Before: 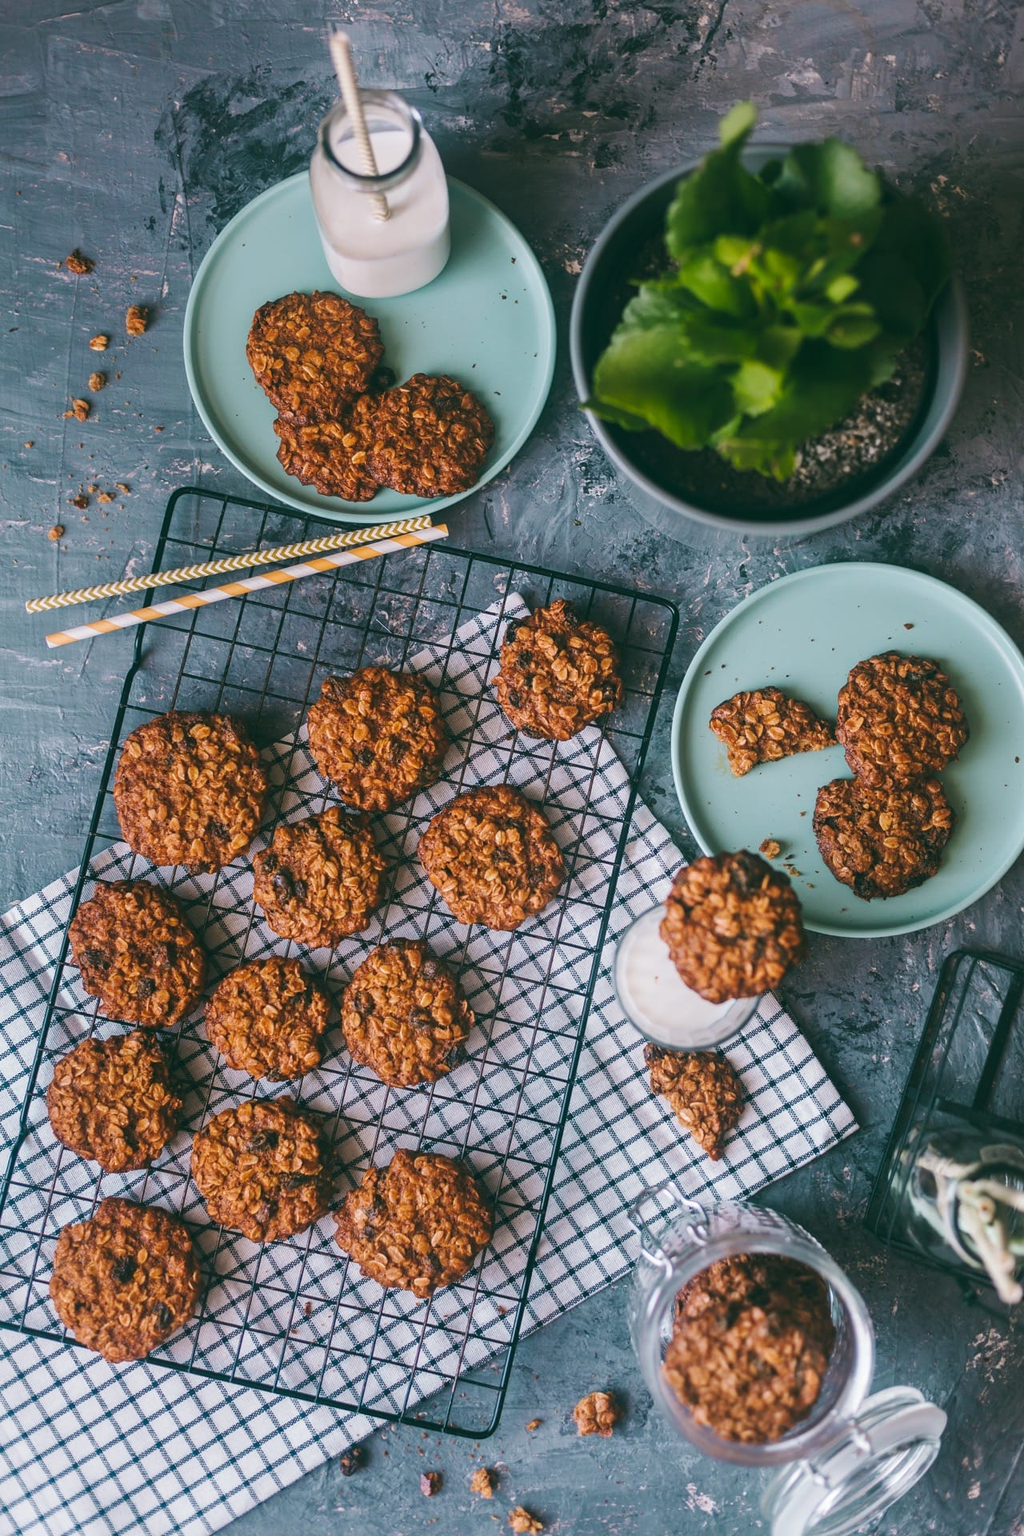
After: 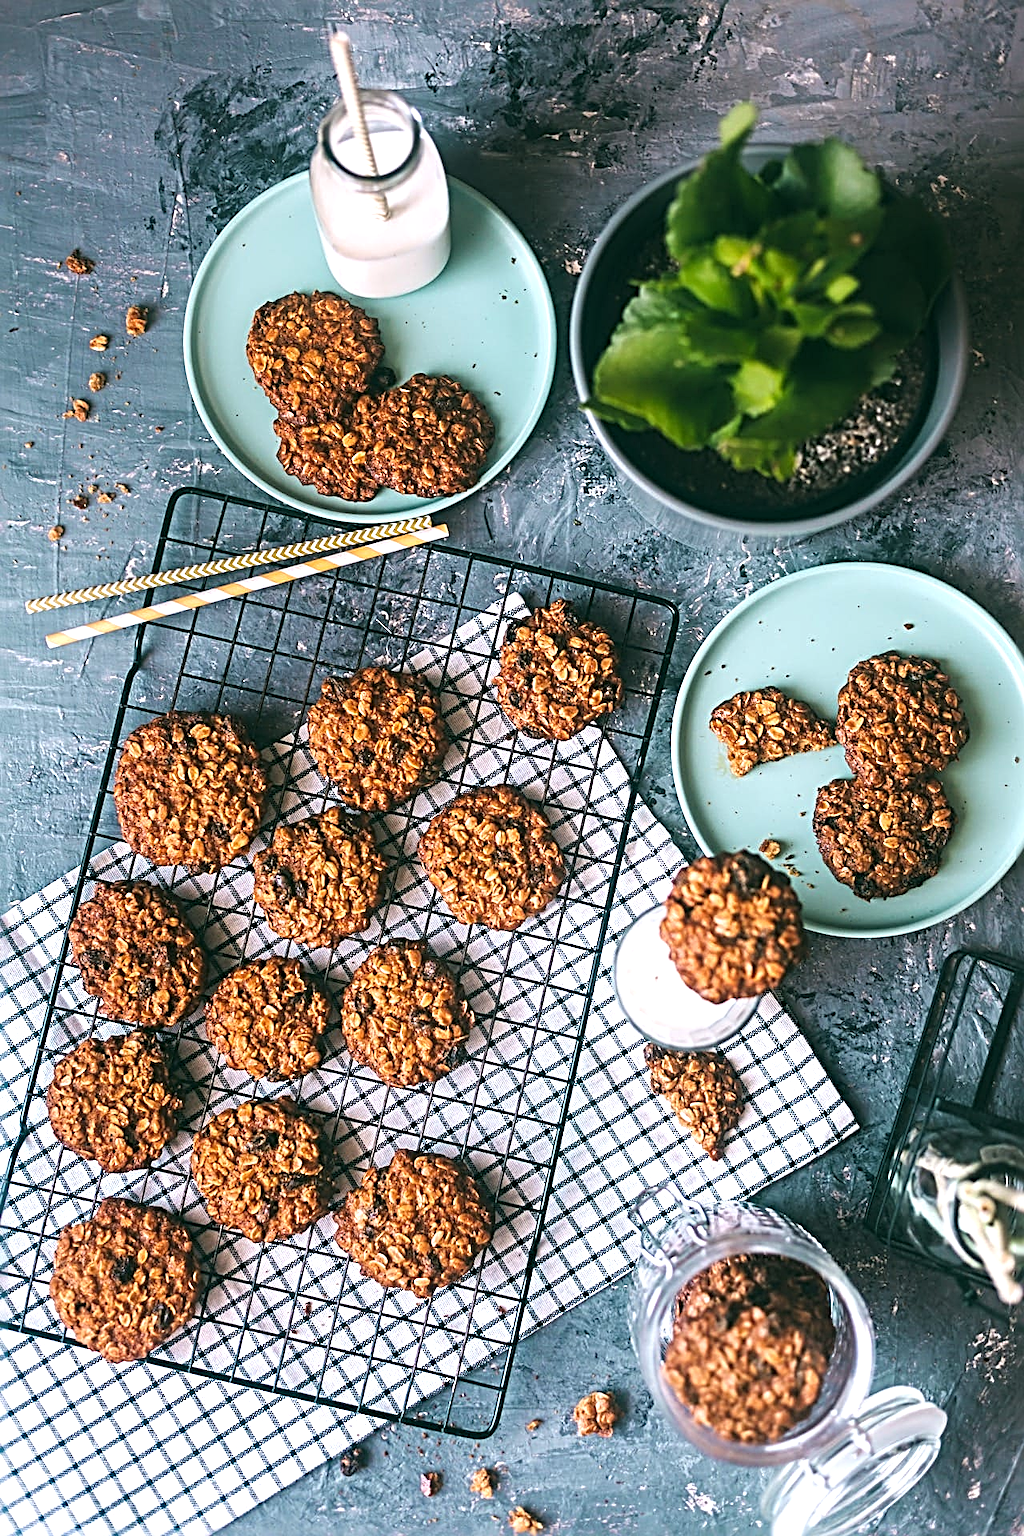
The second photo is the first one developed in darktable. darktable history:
tone equalizer: -8 EV -0.738 EV, -7 EV -0.731 EV, -6 EV -0.612 EV, -5 EV -0.372 EV, -3 EV 0.368 EV, -2 EV 0.6 EV, -1 EV 0.682 EV, +0 EV 0.727 EV
sharpen: radius 3.657, amount 0.929
